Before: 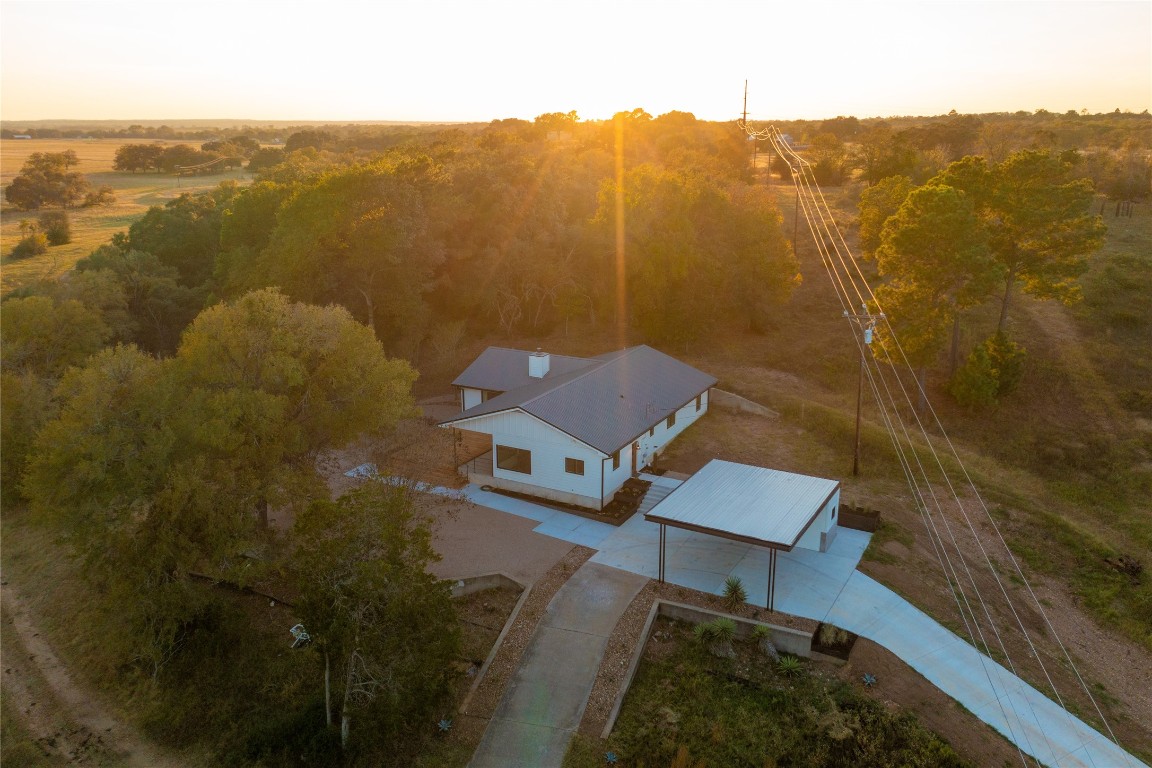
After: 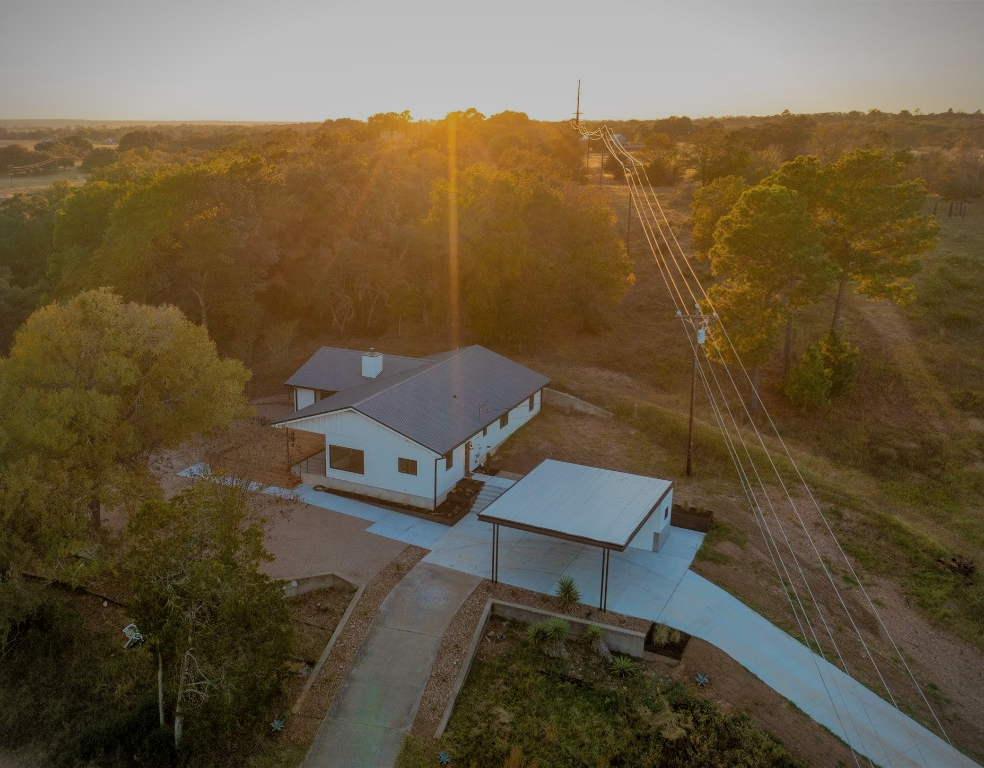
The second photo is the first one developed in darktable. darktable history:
vignetting: fall-off start 97.22%, width/height ratio 1.179, unbound false
local contrast: highlights 105%, shadows 98%, detail 119%, midtone range 0.2
shadows and highlights: shadows color adjustment 99.14%, highlights color adjustment 0.196%
crop and rotate: left 14.57%
exposure: black level correction 0, compensate exposure bias true, compensate highlight preservation false
